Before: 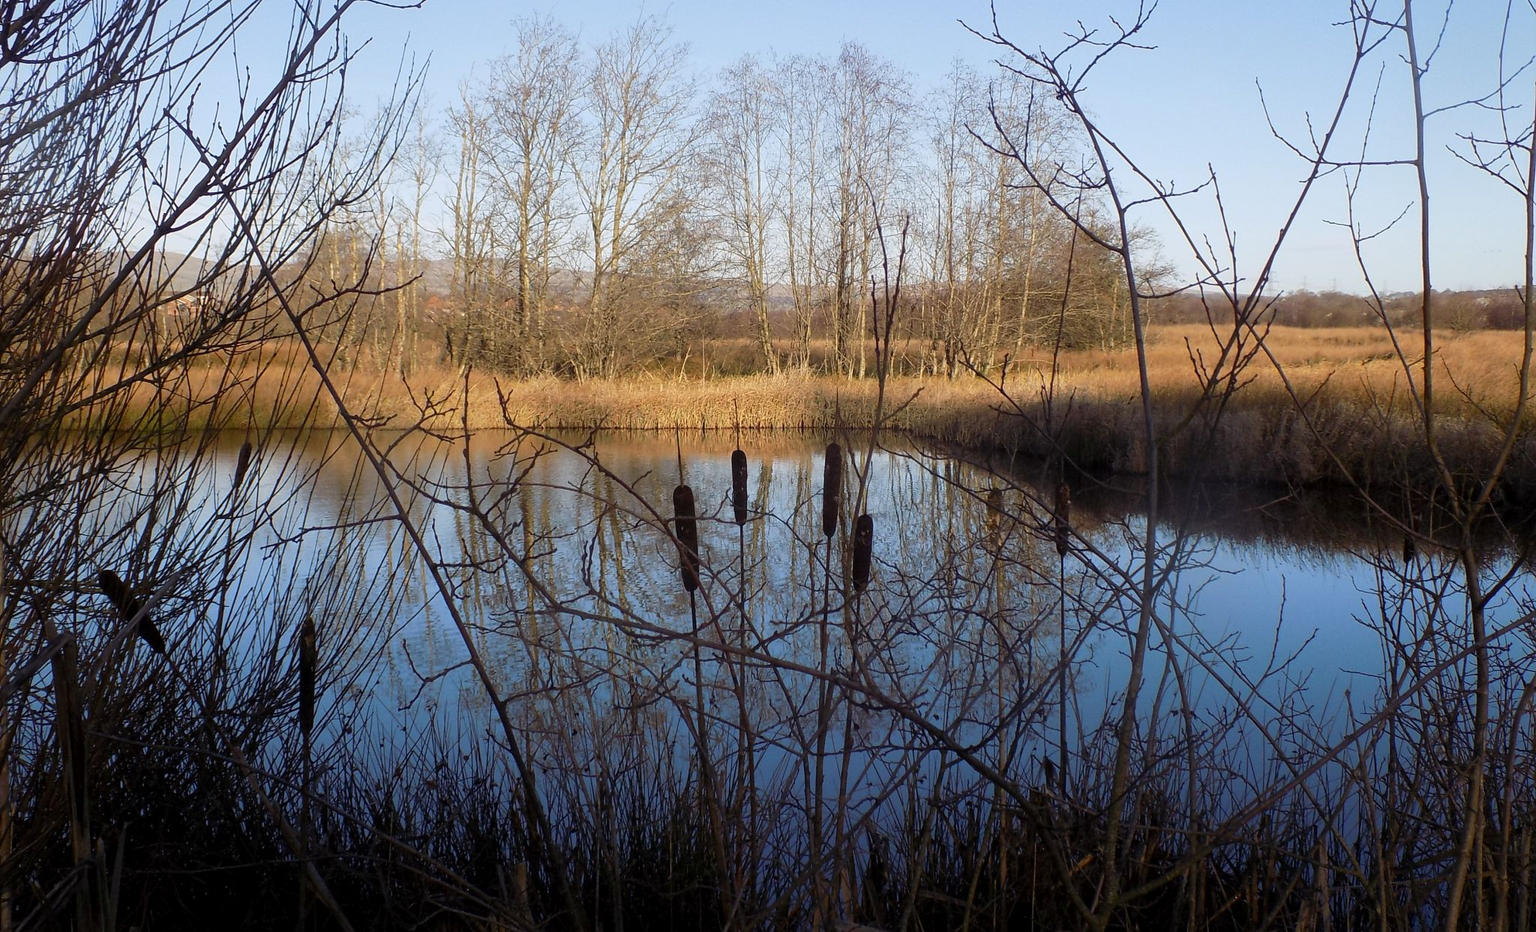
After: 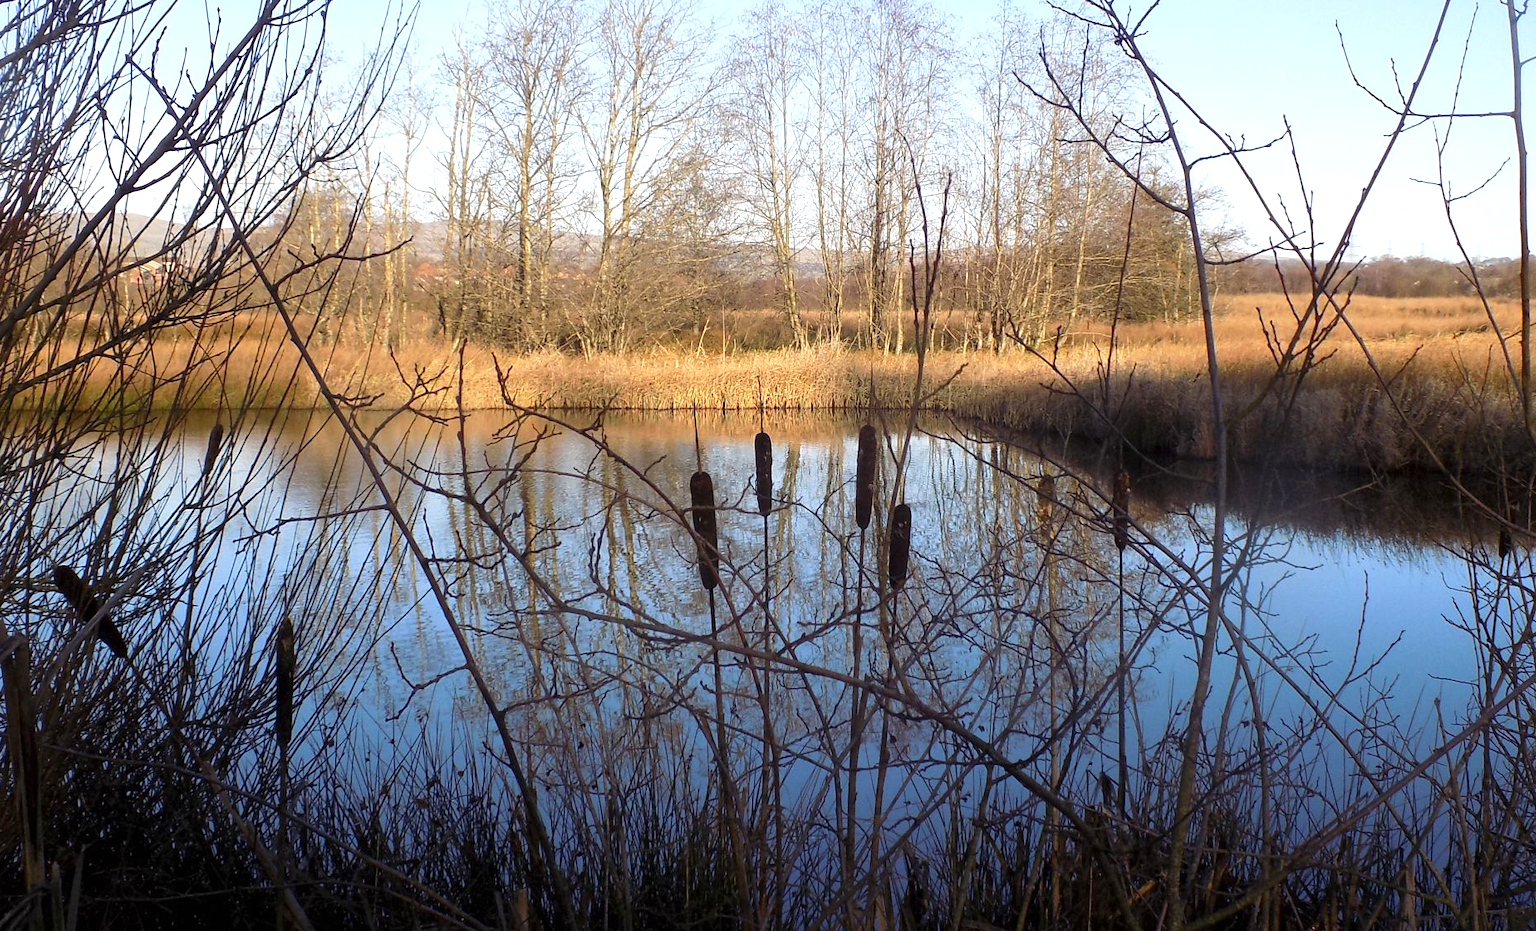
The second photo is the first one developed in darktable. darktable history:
exposure: black level correction 0, exposure 0.6 EV, compensate exposure bias true, compensate highlight preservation false
crop: left 3.305%, top 6.436%, right 6.389%, bottom 3.258%
